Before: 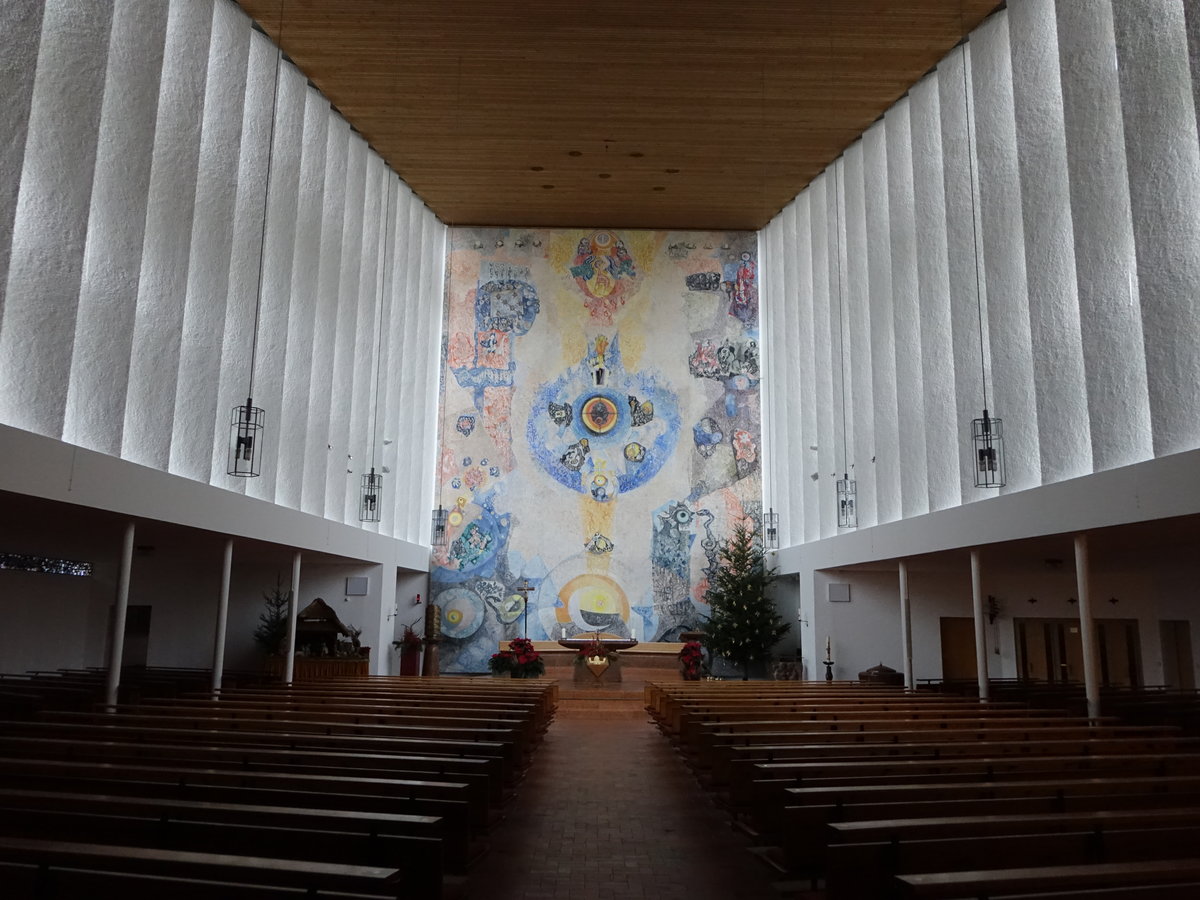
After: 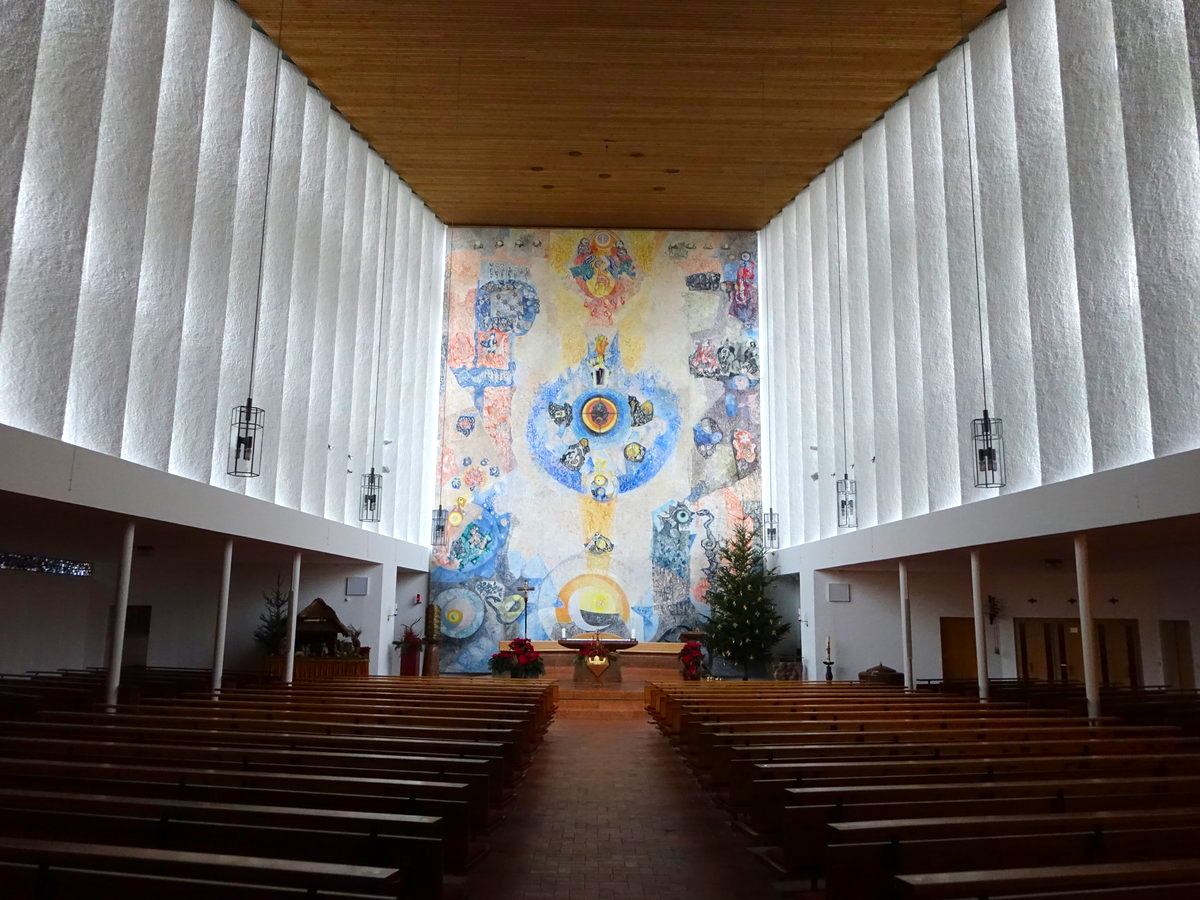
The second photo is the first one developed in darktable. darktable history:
exposure: exposure 0.574 EV, compensate highlight preservation false
contrast brightness saturation: brightness -0.02, saturation 0.35
